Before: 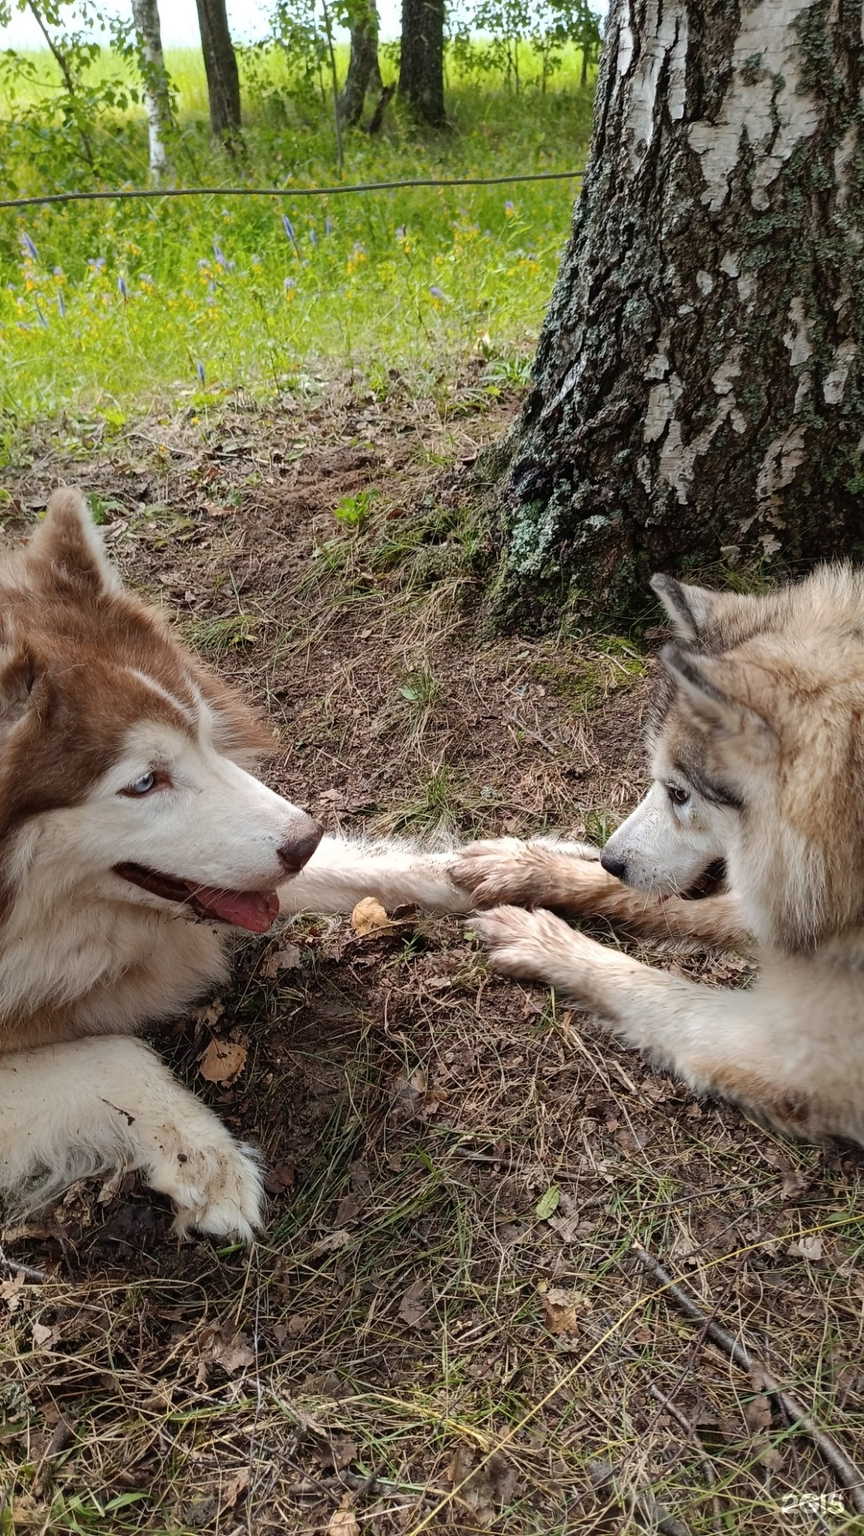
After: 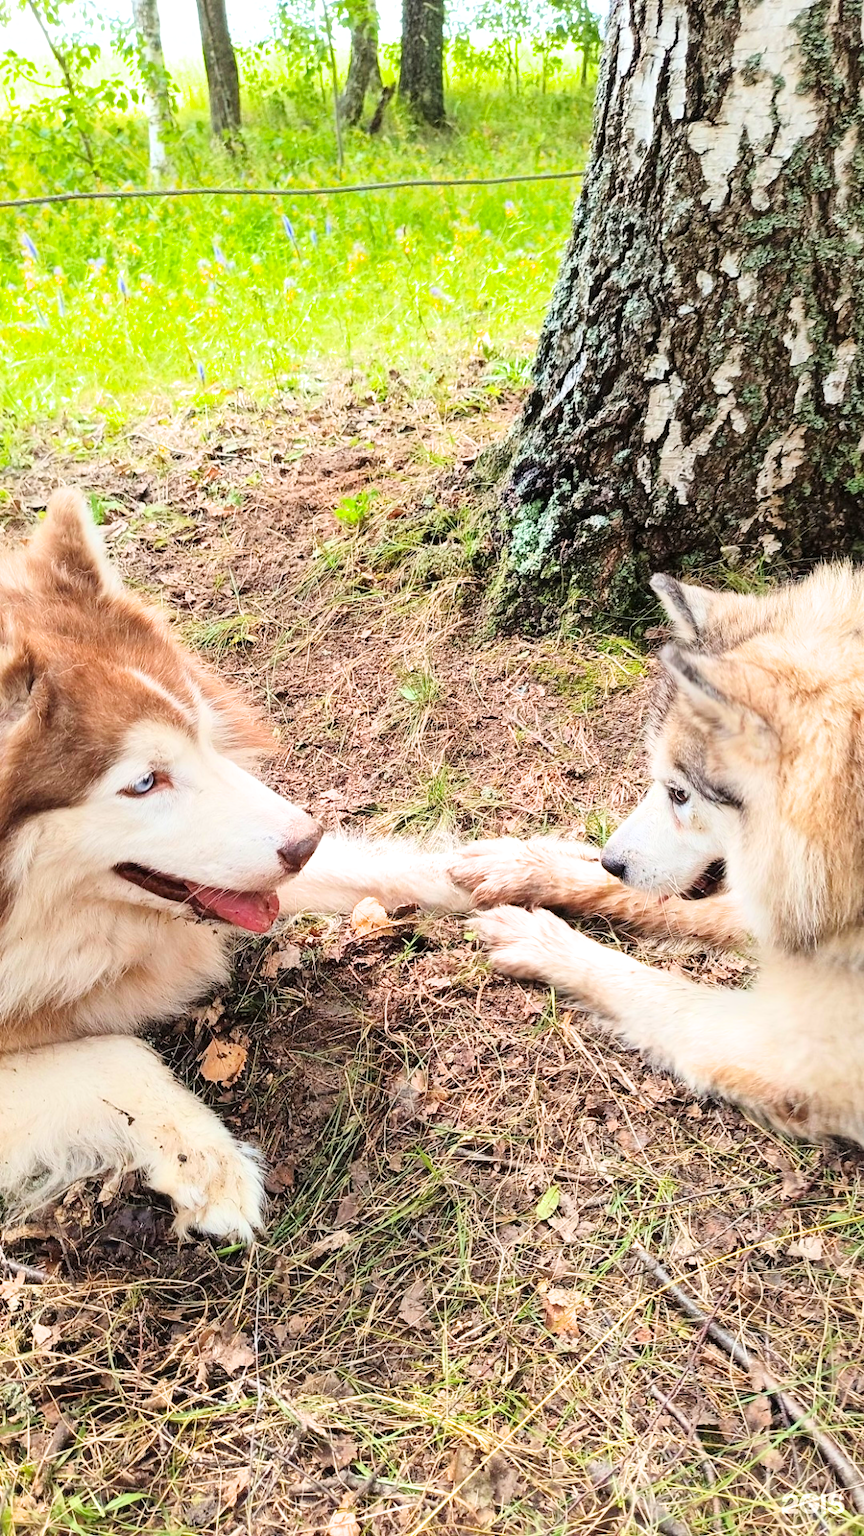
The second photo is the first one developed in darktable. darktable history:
exposure: black level correction 0, exposure 2.088 EV, compensate highlight preservation false
filmic rgb: black relative exposure -7.65 EV, white relative exposure 4.56 EV, hardness 3.61, color science v6 (2022), iterations of high-quality reconstruction 0
contrast brightness saturation: contrast 0.042, saturation 0.157
